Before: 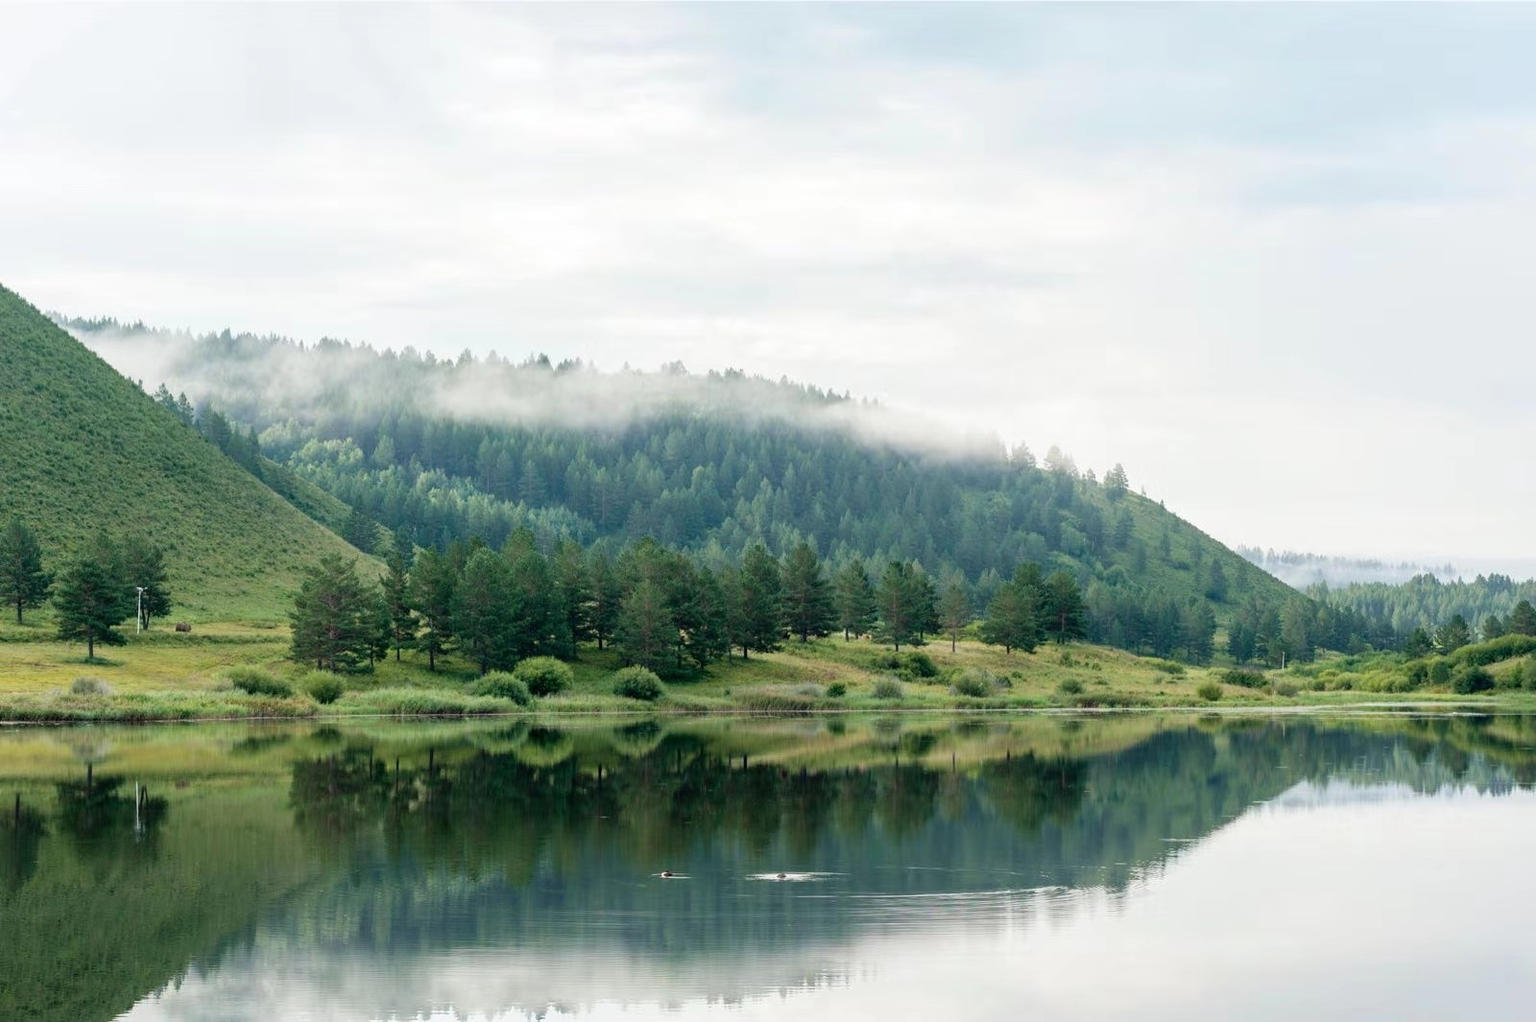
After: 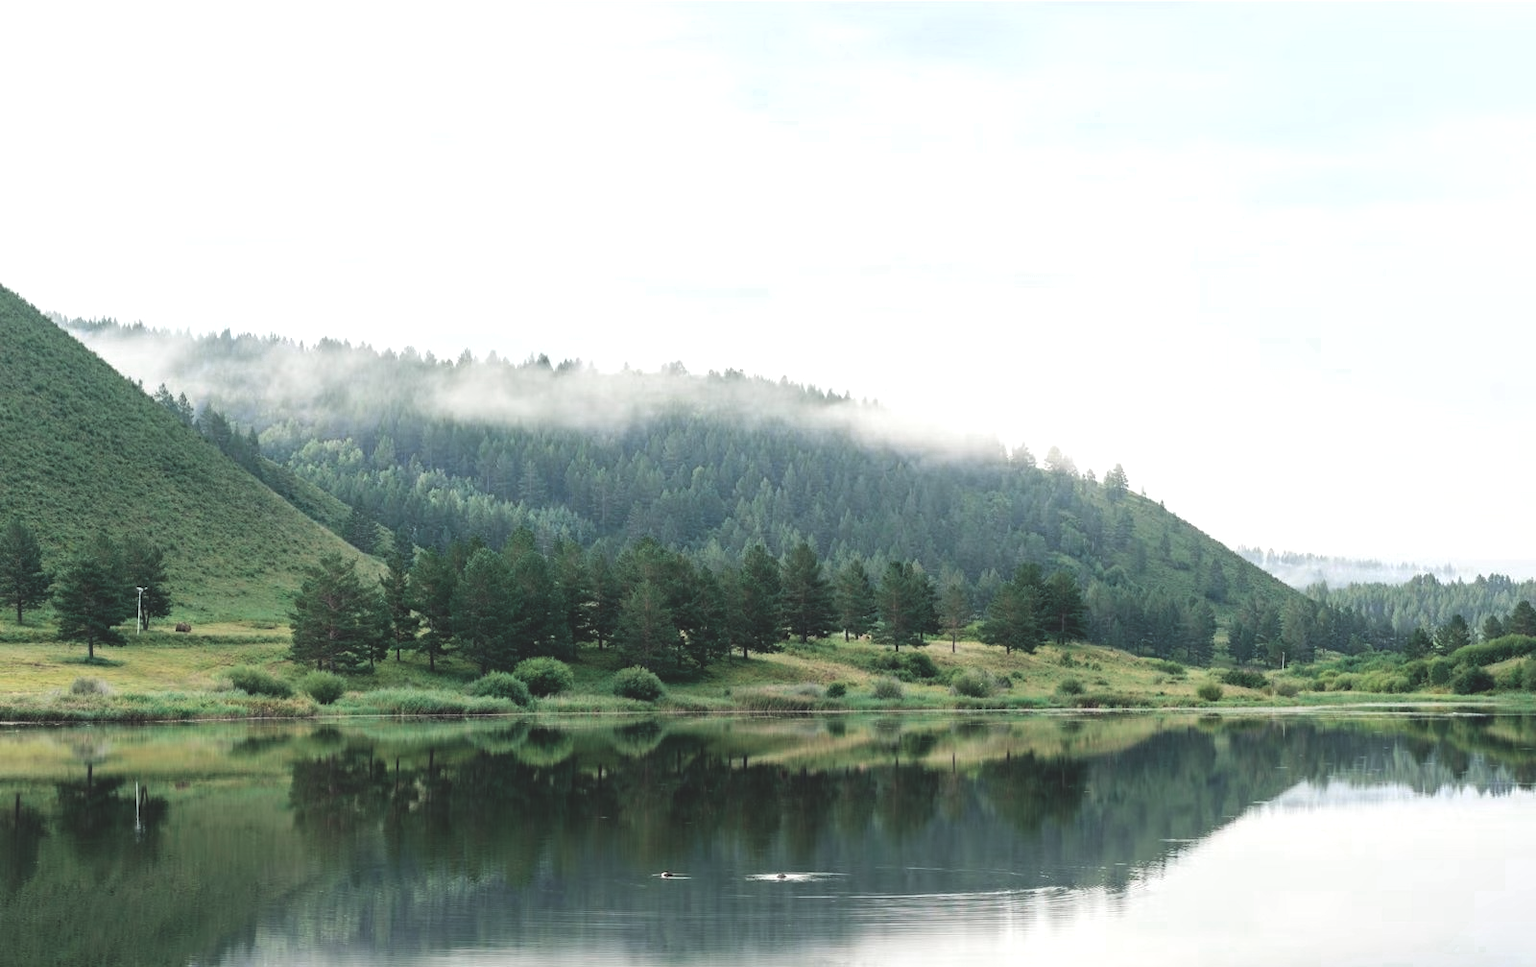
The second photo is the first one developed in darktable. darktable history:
crop and rotate: top 0.009%, bottom 5.256%
exposure: black level correction -0.024, exposure -0.119 EV, compensate highlight preservation false
tone equalizer: -8 EV -0.428 EV, -7 EV -0.407 EV, -6 EV -0.308 EV, -5 EV -0.195 EV, -3 EV 0.207 EV, -2 EV 0.316 EV, -1 EV 0.363 EV, +0 EV 0.411 EV, edges refinement/feathering 500, mask exposure compensation -1.57 EV, preserve details no
color zones: curves: ch0 [(0, 0.5) (0.125, 0.4) (0.25, 0.5) (0.375, 0.4) (0.5, 0.4) (0.625, 0.6) (0.75, 0.6) (0.875, 0.5)]; ch1 [(0, 0.4) (0.125, 0.5) (0.25, 0.4) (0.375, 0.4) (0.5, 0.4) (0.625, 0.4) (0.75, 0.5) (0.875, 0.4)]; ch2 [(0, 0.6) (0.125, 0.5) (0.25, 0.5) (0.375, 0.6) (0.5, 0.6) (0.625, 0.5) (0.75, 0.5) (0.875, 0.5)]
